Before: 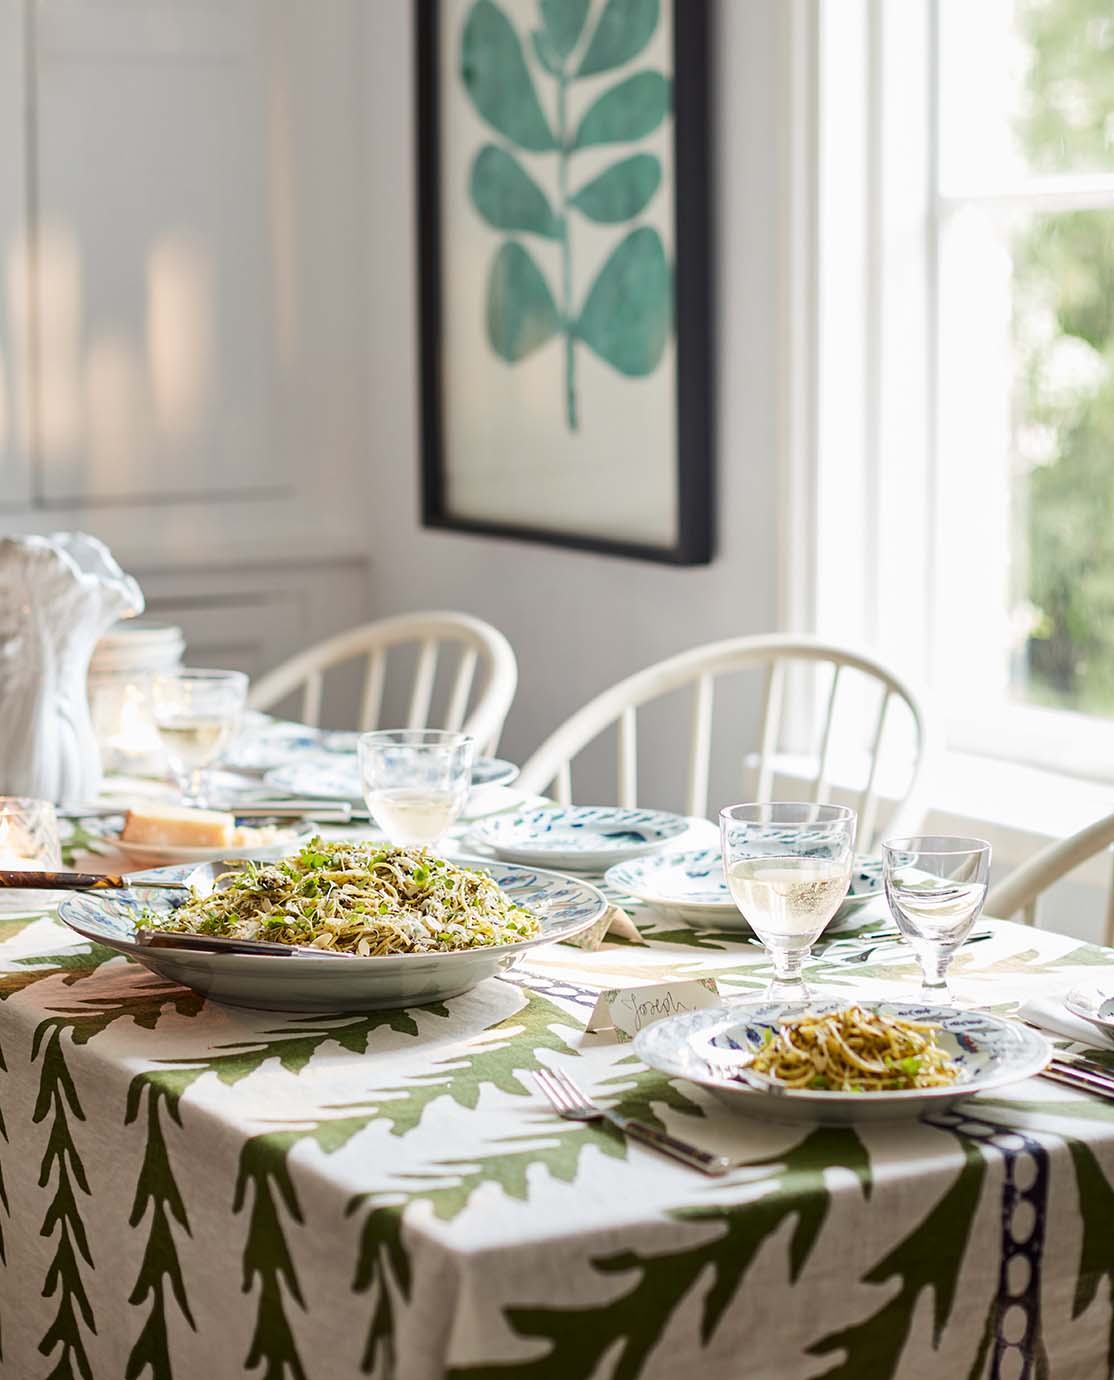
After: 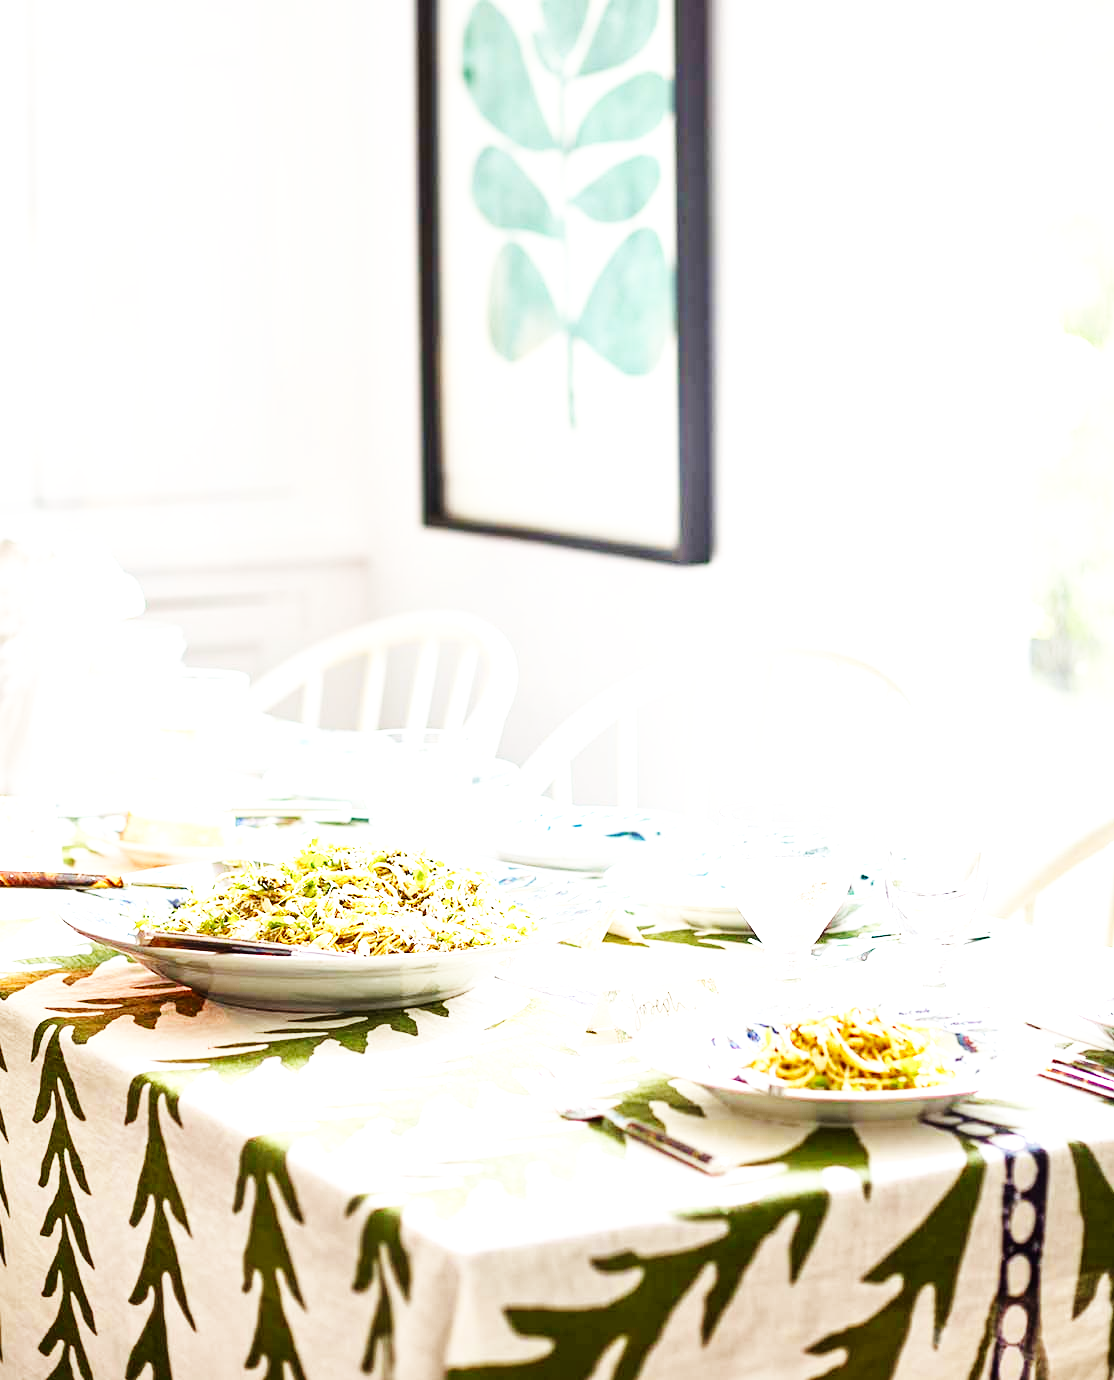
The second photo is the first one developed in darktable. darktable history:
exposure: black level correction 0, exposure 1.016 EV, compensate highlight preservation false
base curve: curves: ch0 [(0, 0.003) (0.001, 0.002) (0.006, 0.004) (0.02, 0.022) (0.048, 0.086) (0.094, 0.234) (0.162, 0.431) (0.258, 0.629) (0.385, 0.8) (0.548, 0.918) (0.751, 0.988) (1, 1)], preserve colors none
